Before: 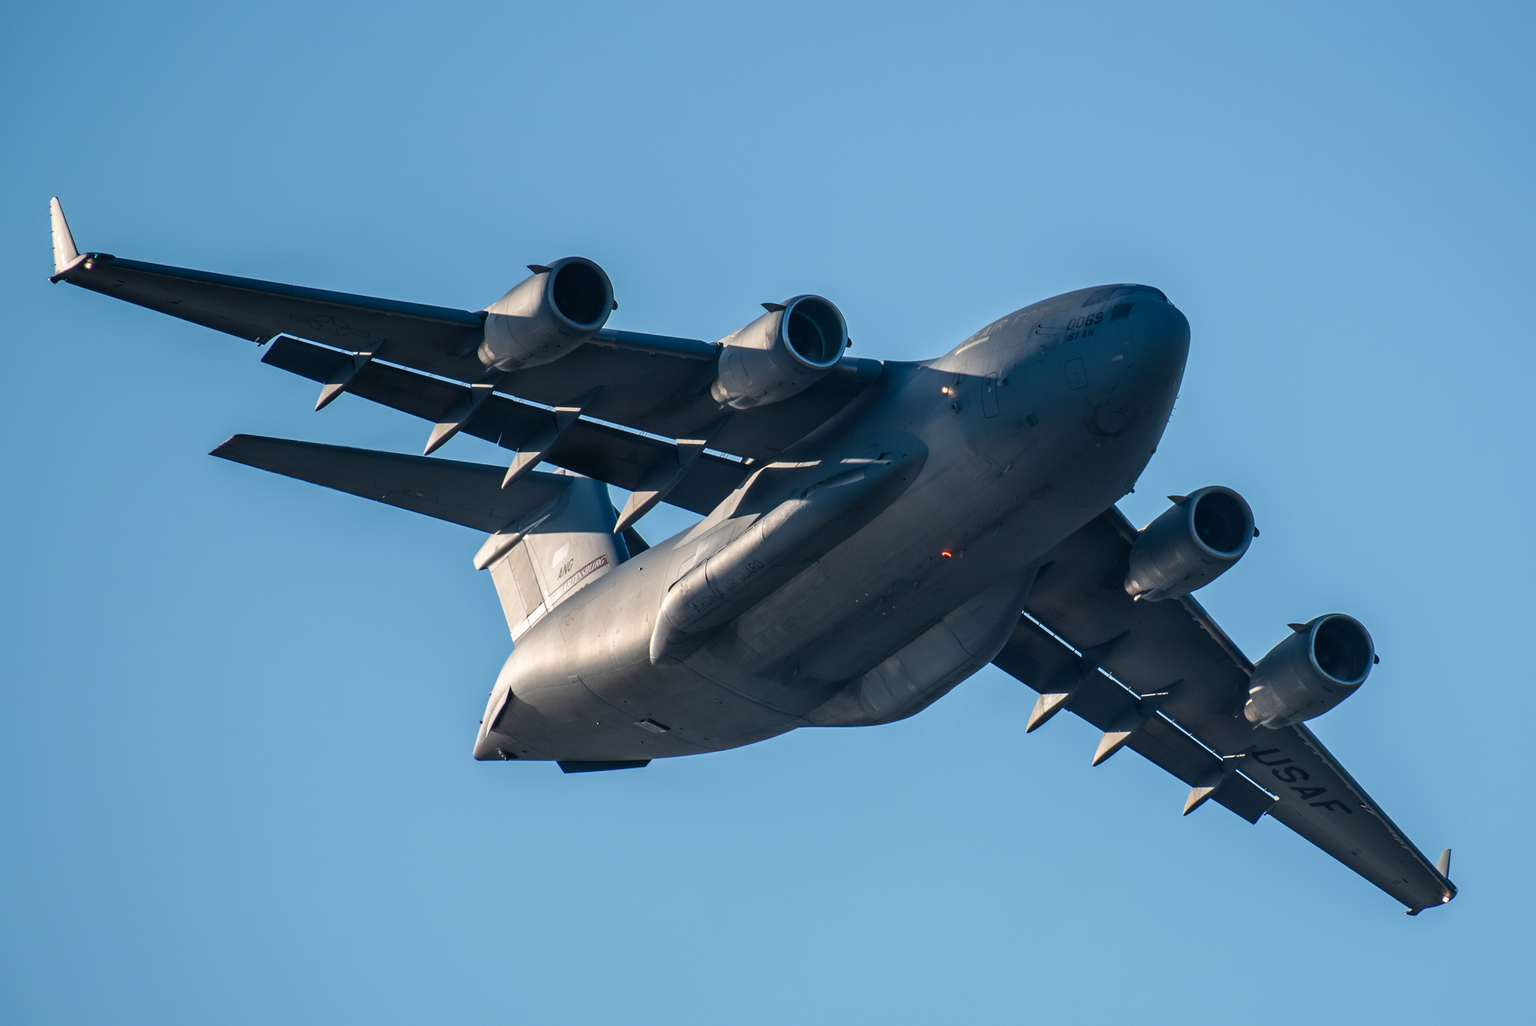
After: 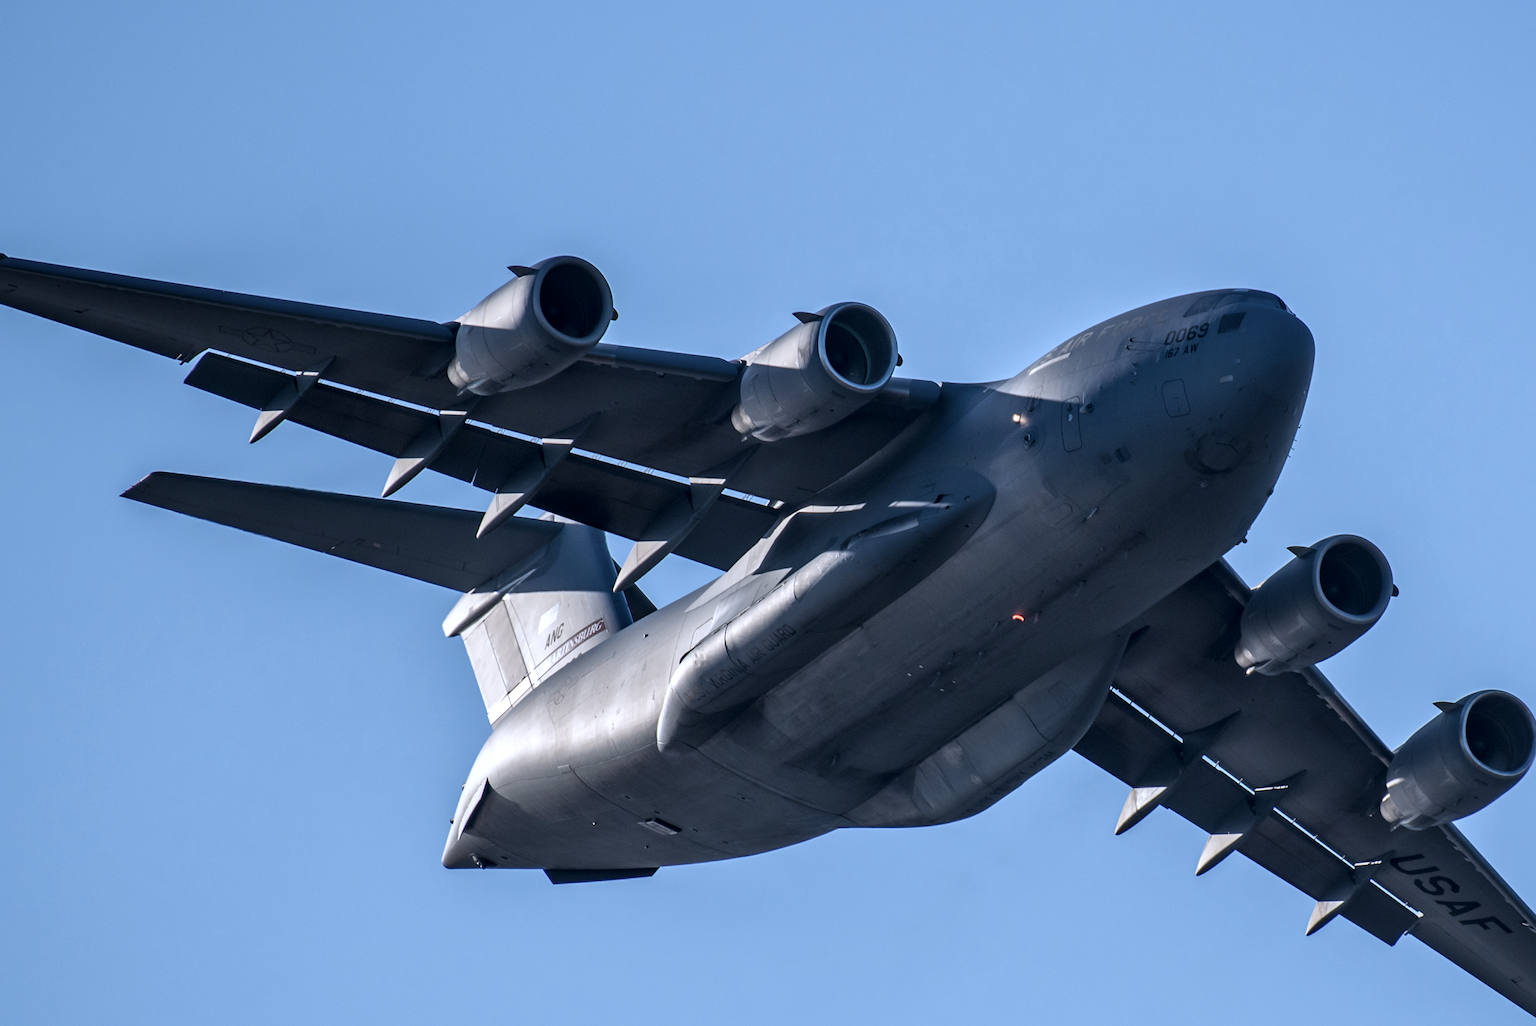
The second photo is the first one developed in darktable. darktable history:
contrast brightness saturation: contrast 0.06, brightness -0.01, saturation -0.23
local contrast: mode bilateral grid, contrast 20, coarseness 50, detail 144%, midtone range 0.2
crop and rotate: left 7.196%, top 4.574%, right 10.605%, bottom 13.178%
white balance: red 0.948, green 1.02, blue 1.176
